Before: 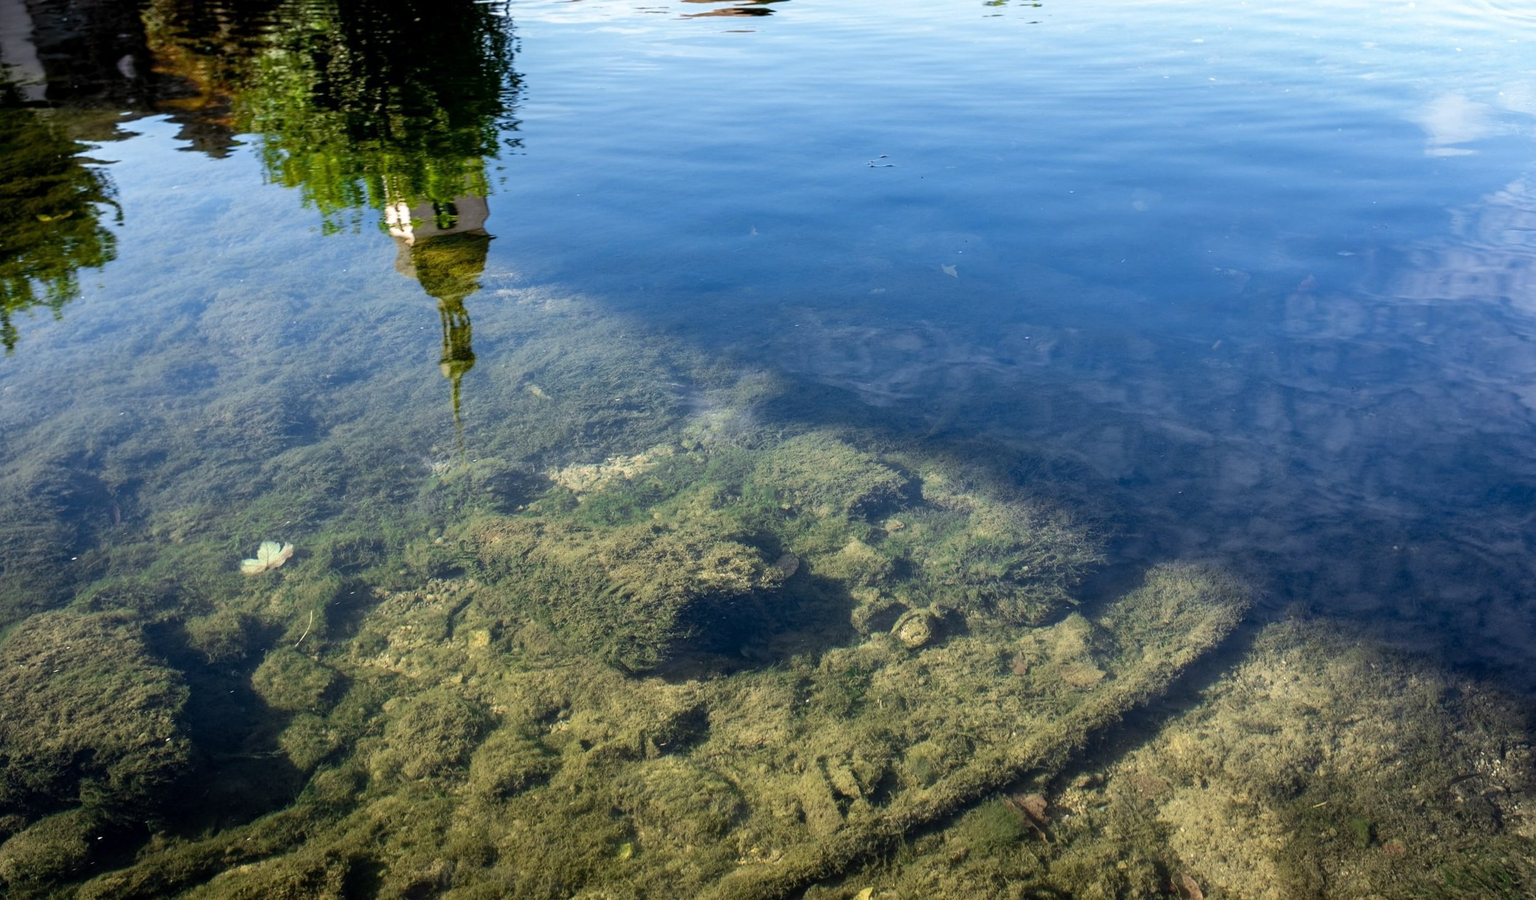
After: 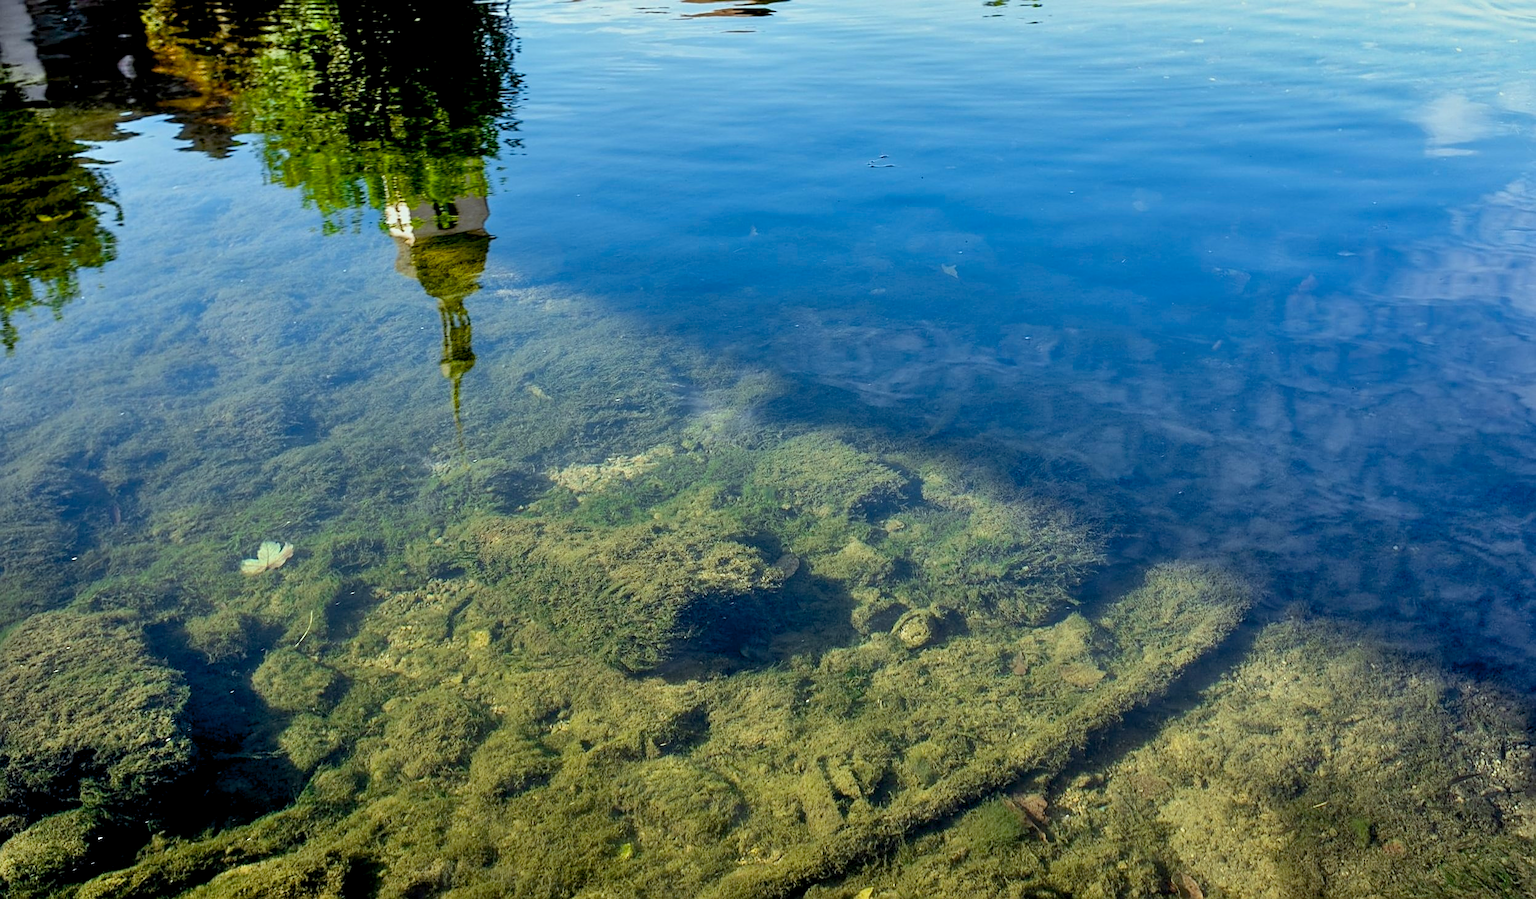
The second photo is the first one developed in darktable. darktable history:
color correction: highlights a* -6.45, highlights b* 0.454
color balance rgb: global offset › luminance -0.471%, perceptual saturation grading › global saturation 19.678%, contrast -9.383%
shadows and highlights: low approximation 0.01, soften with gaussian
sharpen: on, module defaults
